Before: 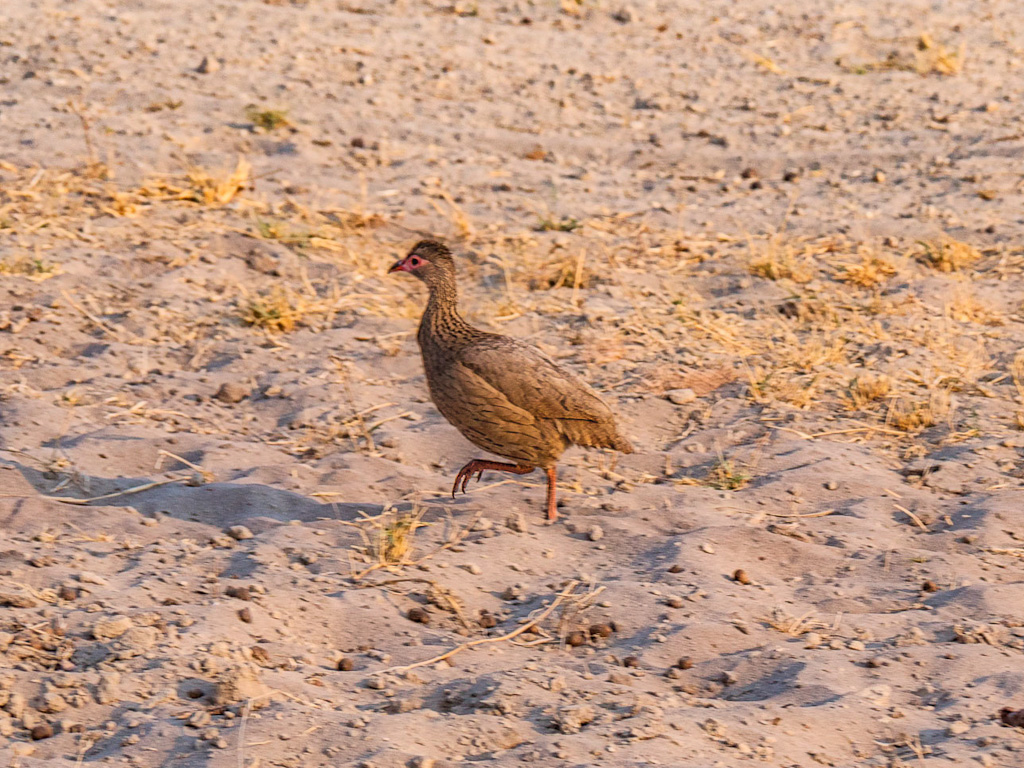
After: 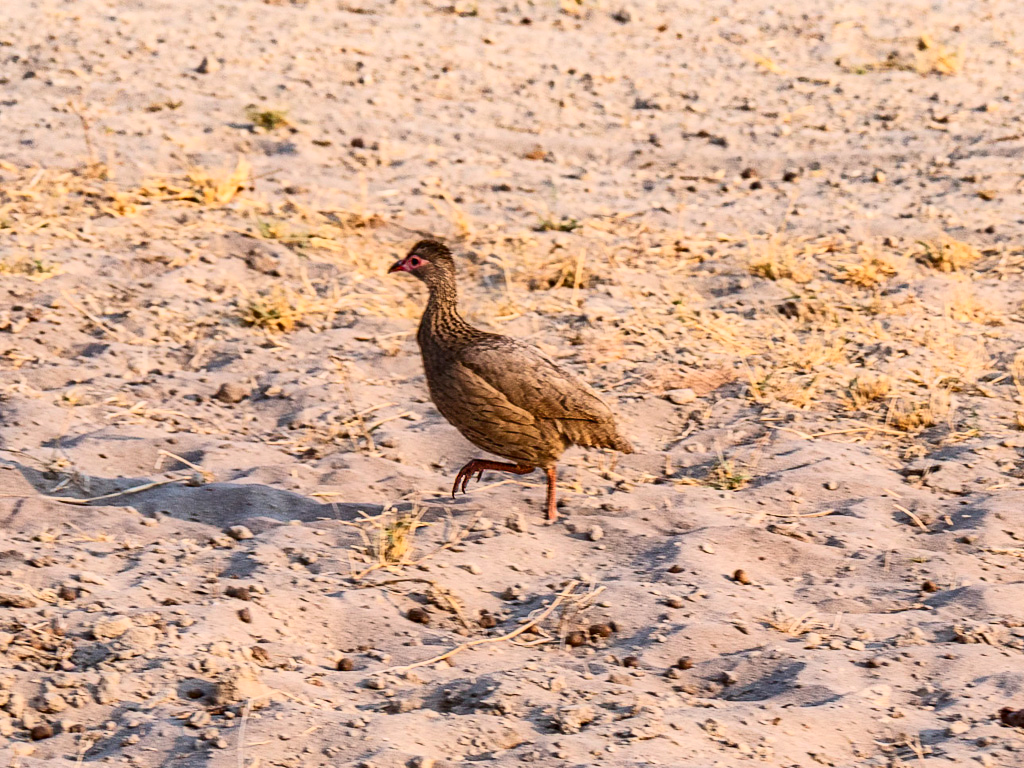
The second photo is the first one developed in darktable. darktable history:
contrast brightness saturation: contrast 0.28
